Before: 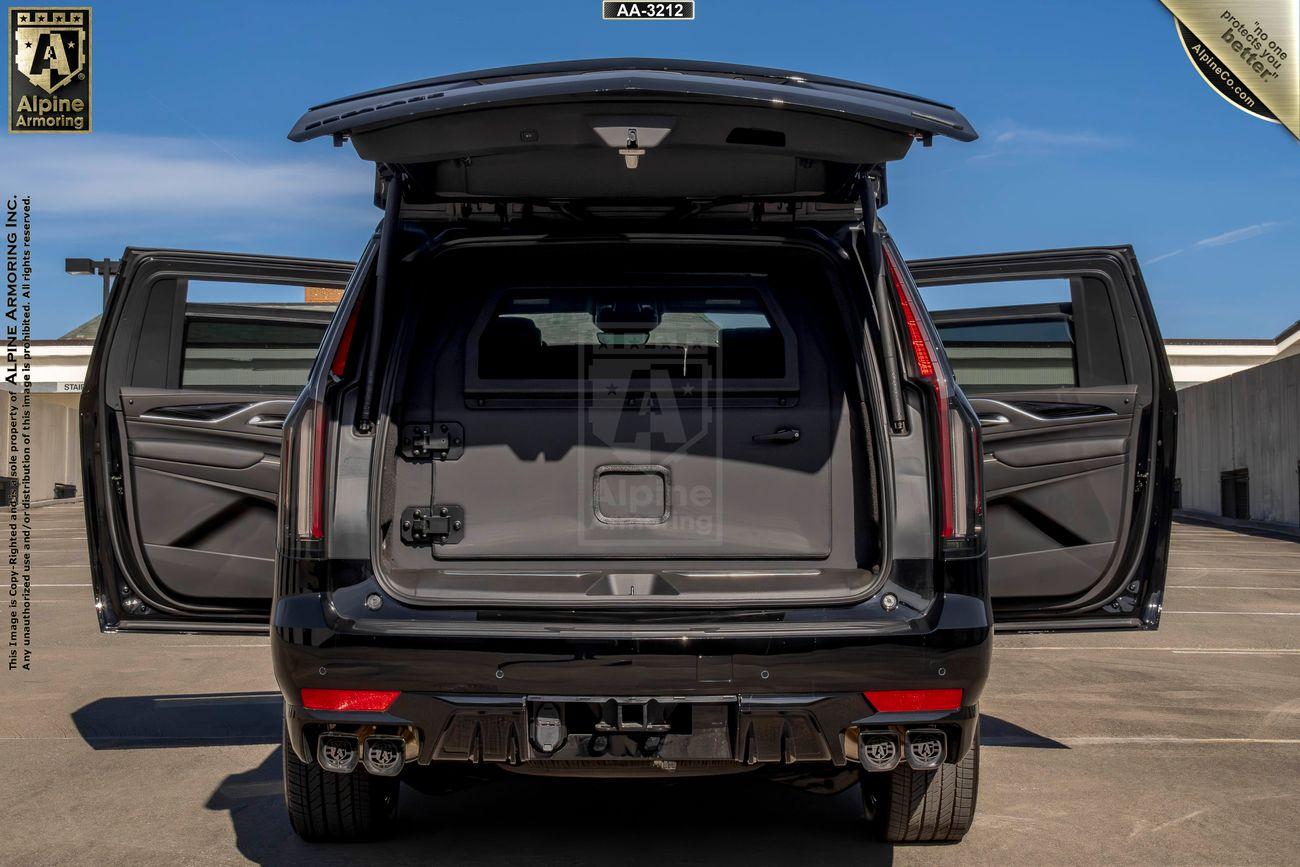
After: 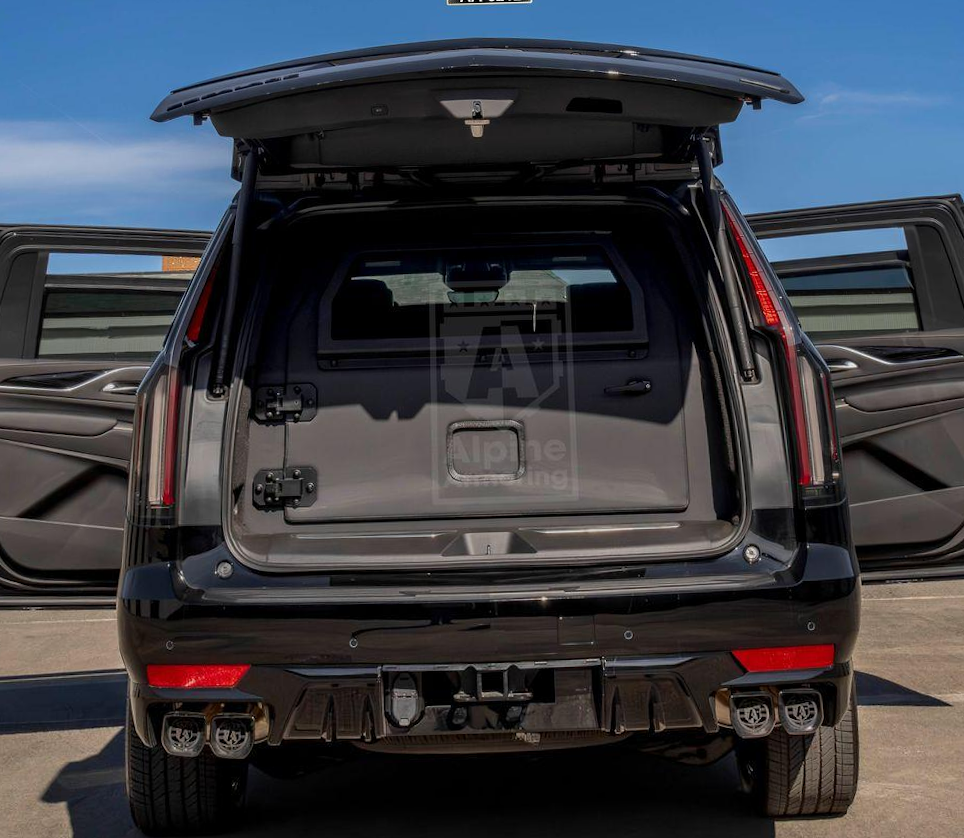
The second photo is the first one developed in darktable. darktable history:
crop and rotate: left 9.597%, right 10.195%
rotate and perspective: rotation -1.68°, lens shift (vertical) -0.146, crop left 0.049, crop right 0.912, crop top 0.032, crop bottom 0.96
